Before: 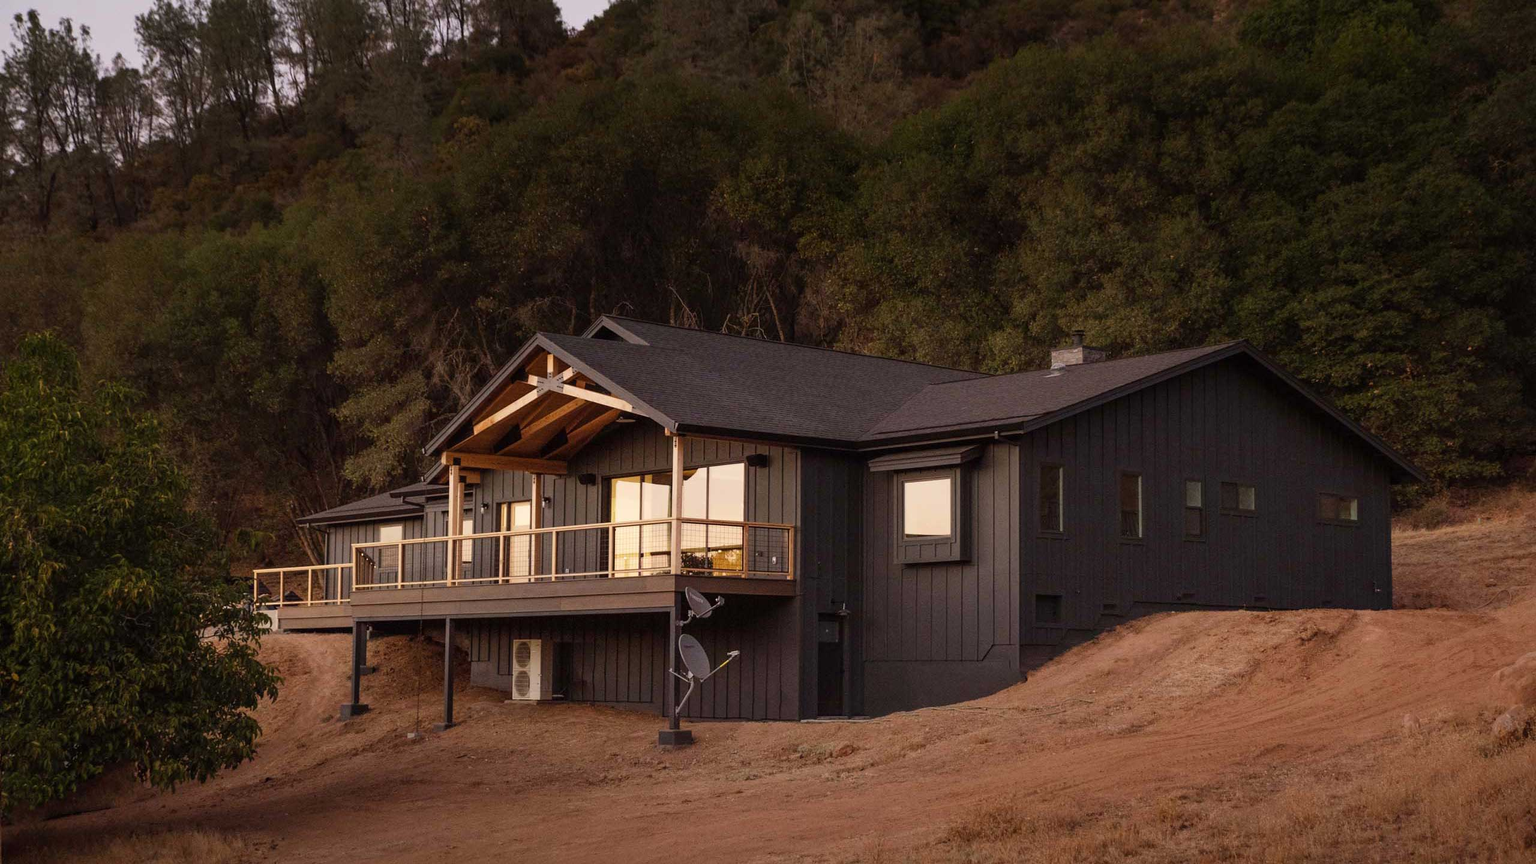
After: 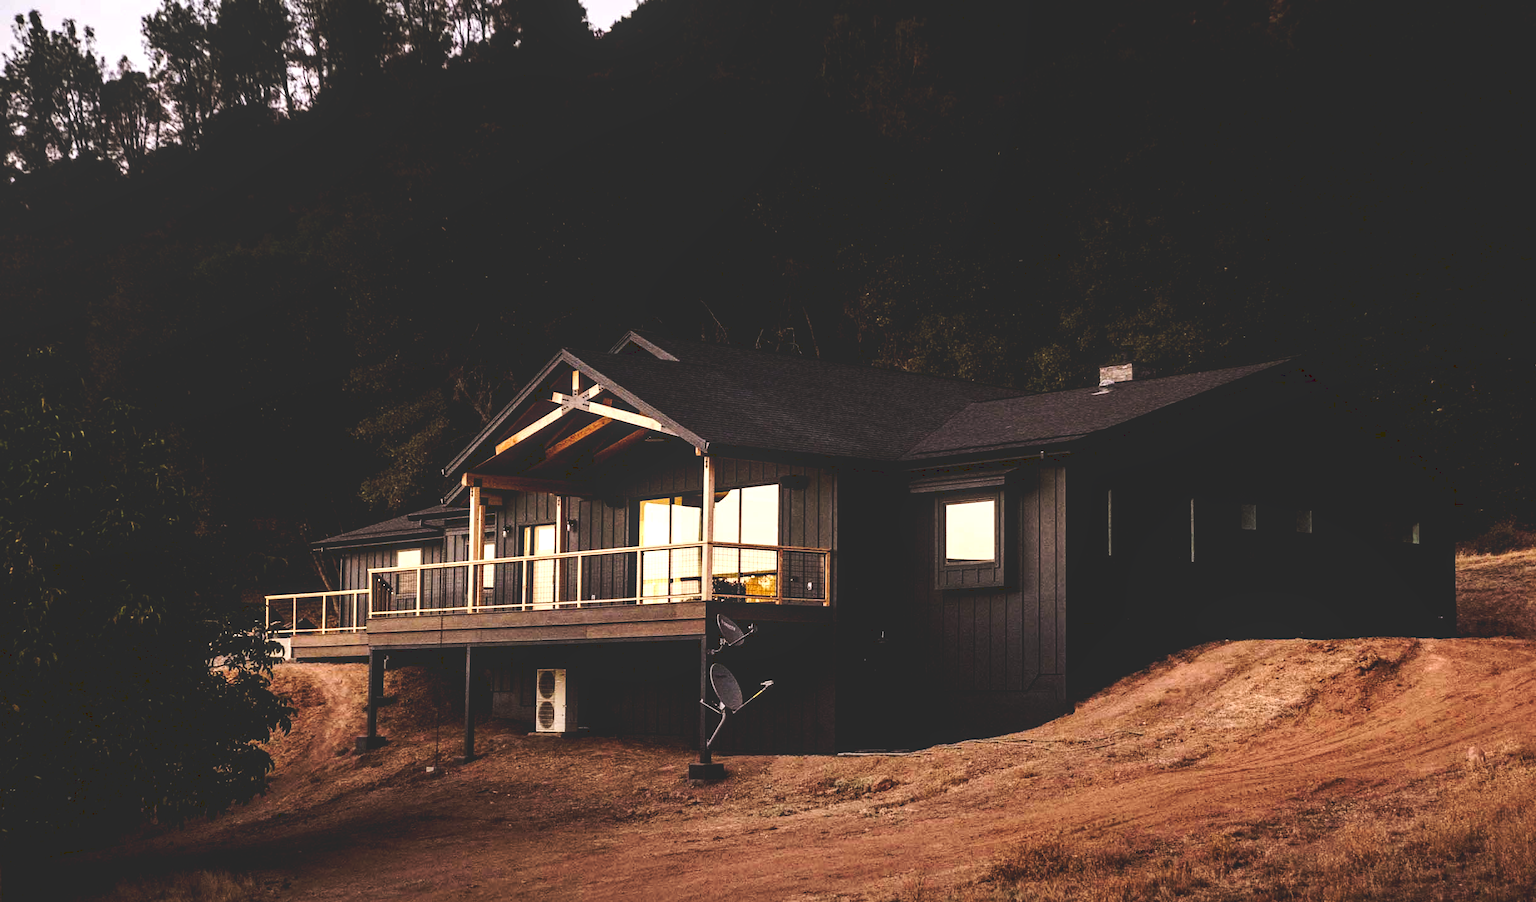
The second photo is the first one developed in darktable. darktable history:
local contrast: on, module defaults
crop: right 4.342%, bottom 0.022%
tone equalizer: -8 EV -1.1 EV, -7 EV -0.995 EV, -6 EV -0.831 EV, -5 EV -0.553 EV, -3 EV 0.603 EV, -2 EV 0.872 EV, -1 EV 0.995 EV, +0 EV 1.06 EV, edges refinement/feathering 500, mask exposure compensation -1.57 EV, preserve details no
tone curve: curves: ch0 [(0, 0) (0.003, 0.161) (0.011, 0.161) (0.025, 0.161) (0.044, 0.161) (0.069, 0.161) (0.1, 0.161) (0.136, 0.163) (0.177, 0.179) (0.224, 0.207) (0.277, 0.243) (0.335, 0.292) (0.399, 0.361) (0.468, 0.452) (0.543, 0.547) (0.623, 0.638) (0.709, 0.731) (0.801, 0.826) (0.898, 0.911) (1, 1)], preserve colors none
